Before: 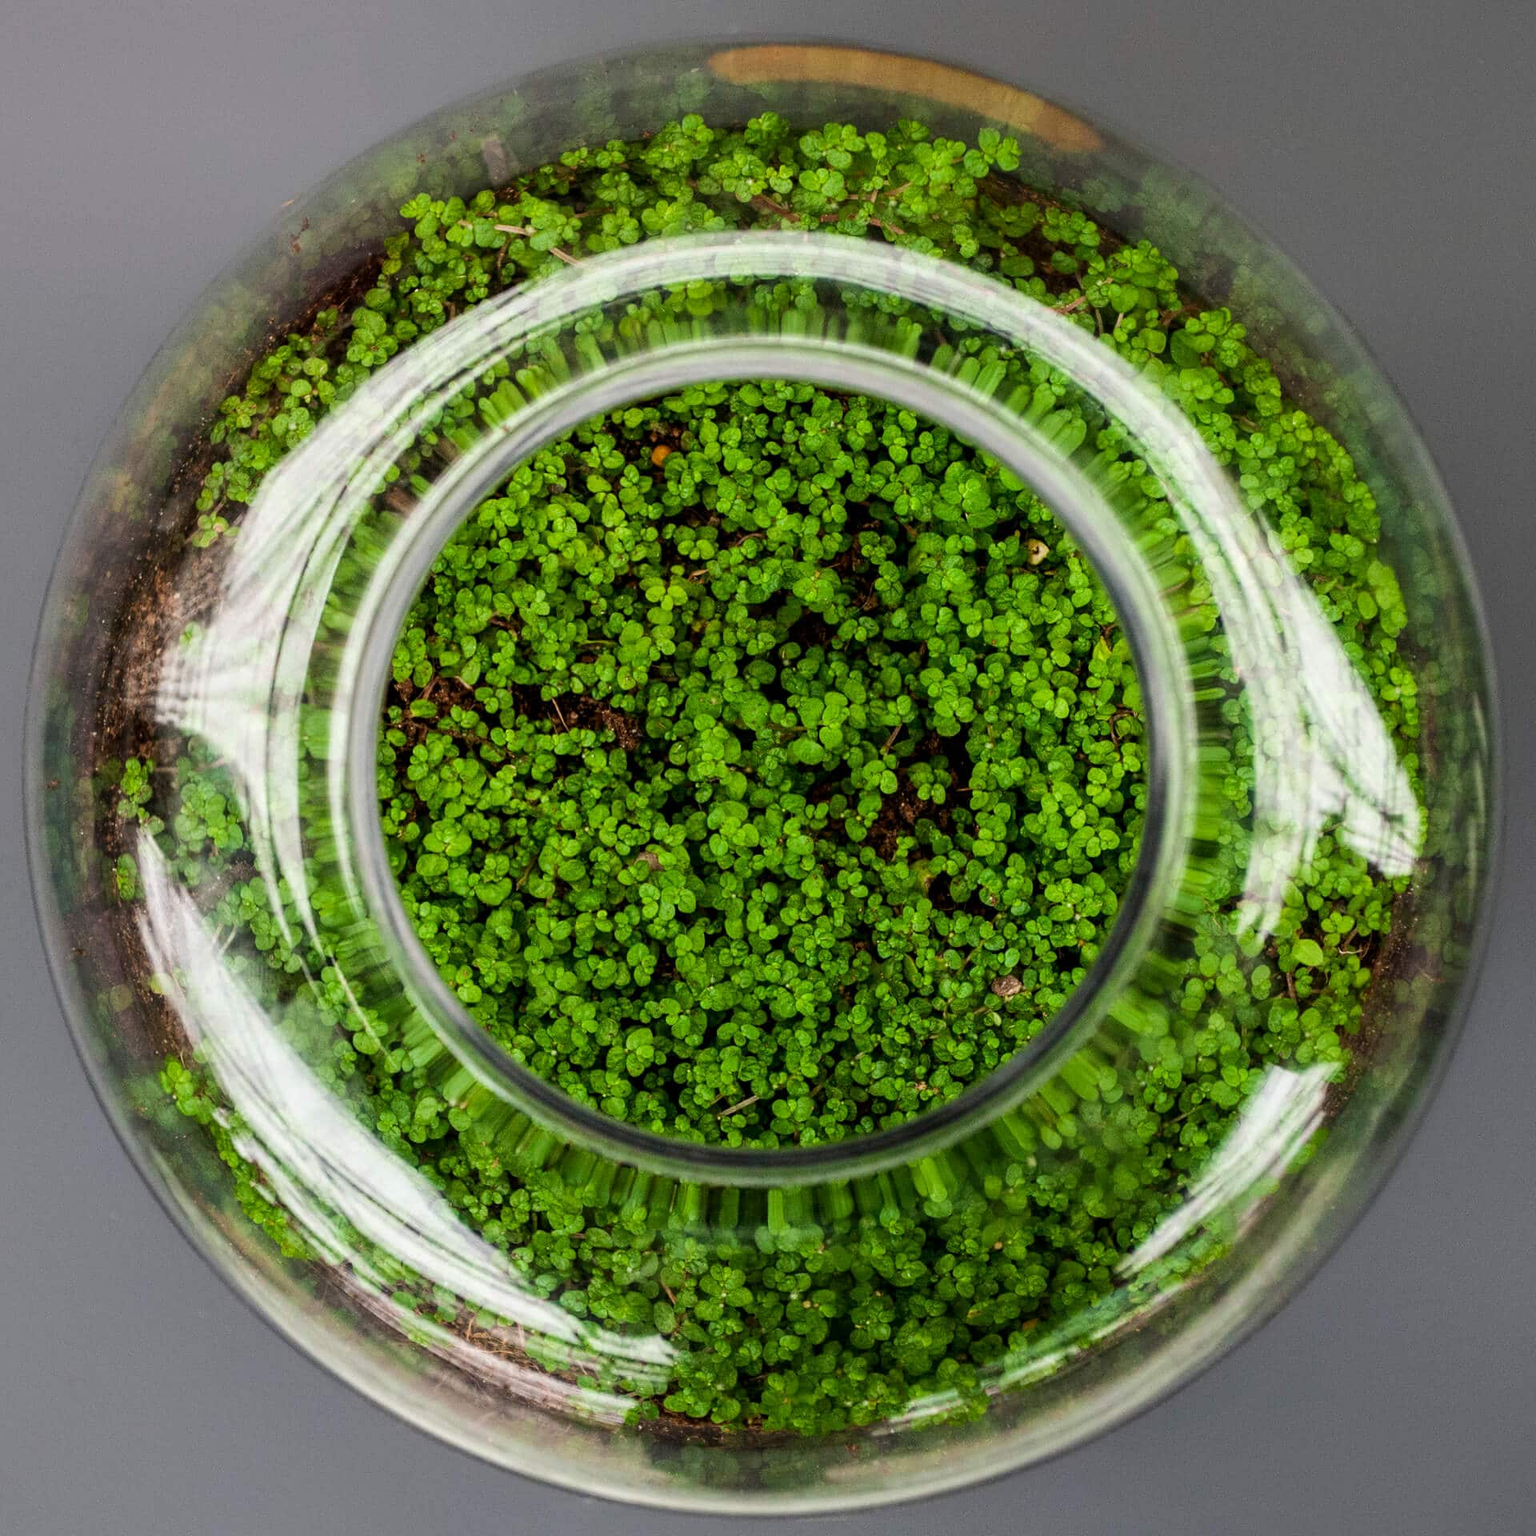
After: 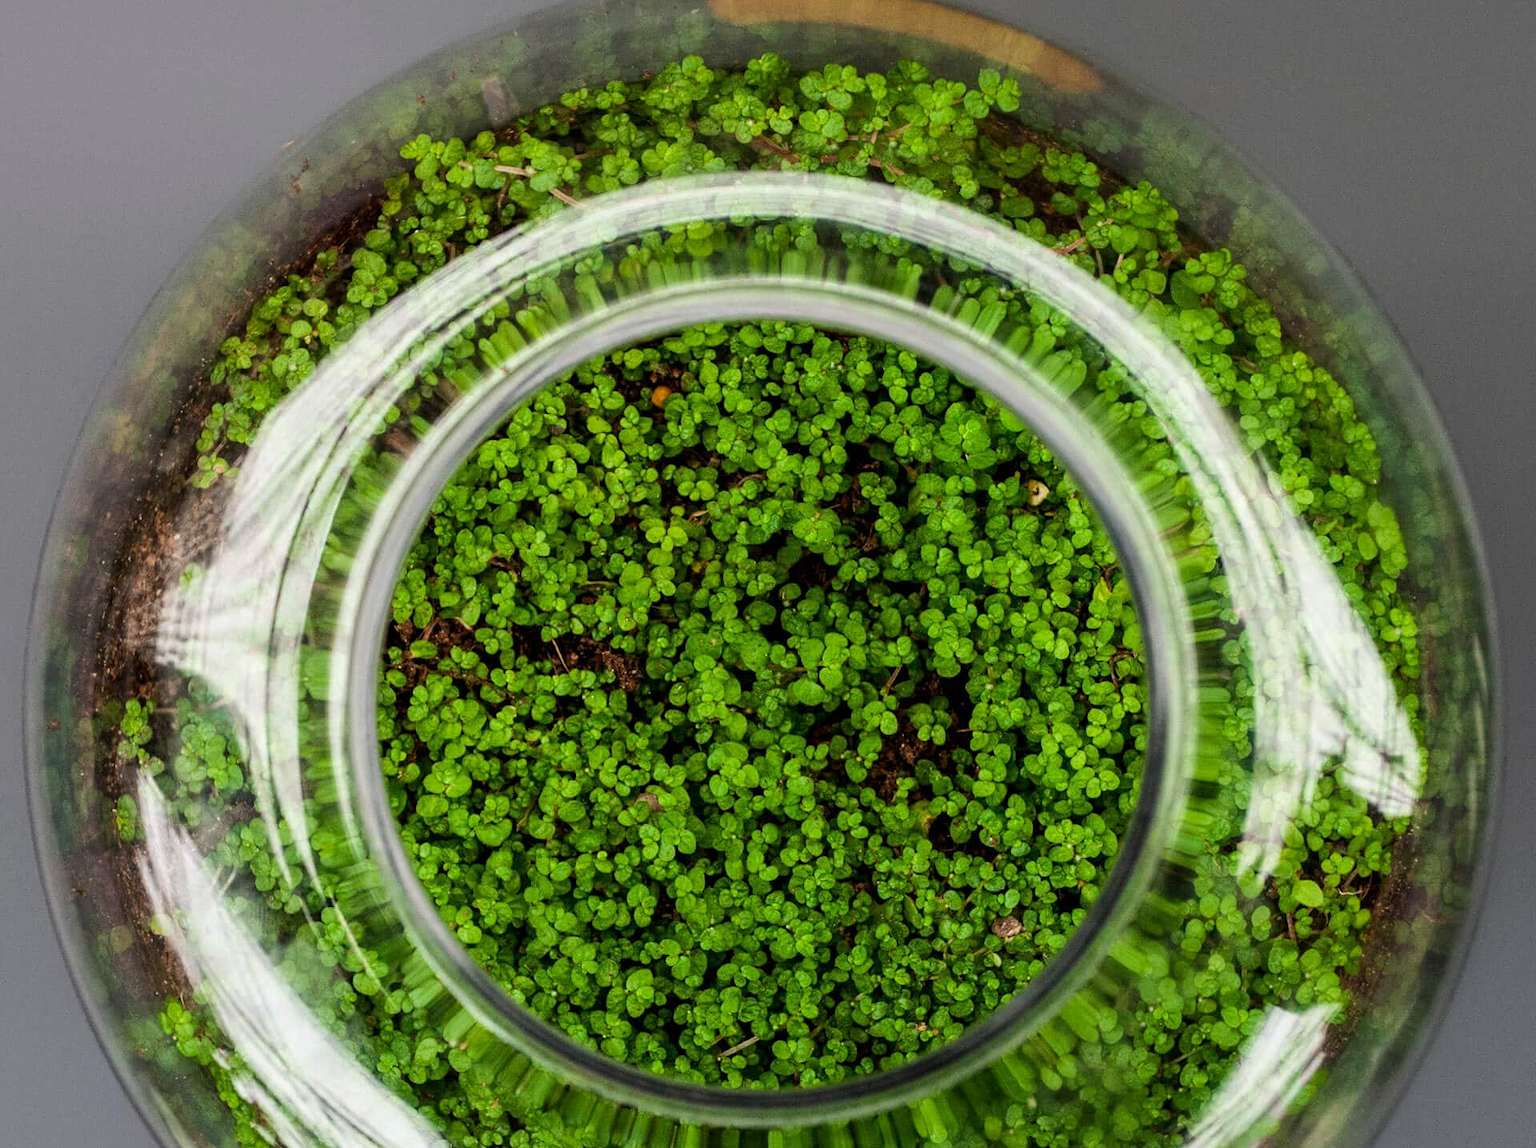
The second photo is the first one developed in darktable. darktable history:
crop: top 3.901%, bottom 21.337%
